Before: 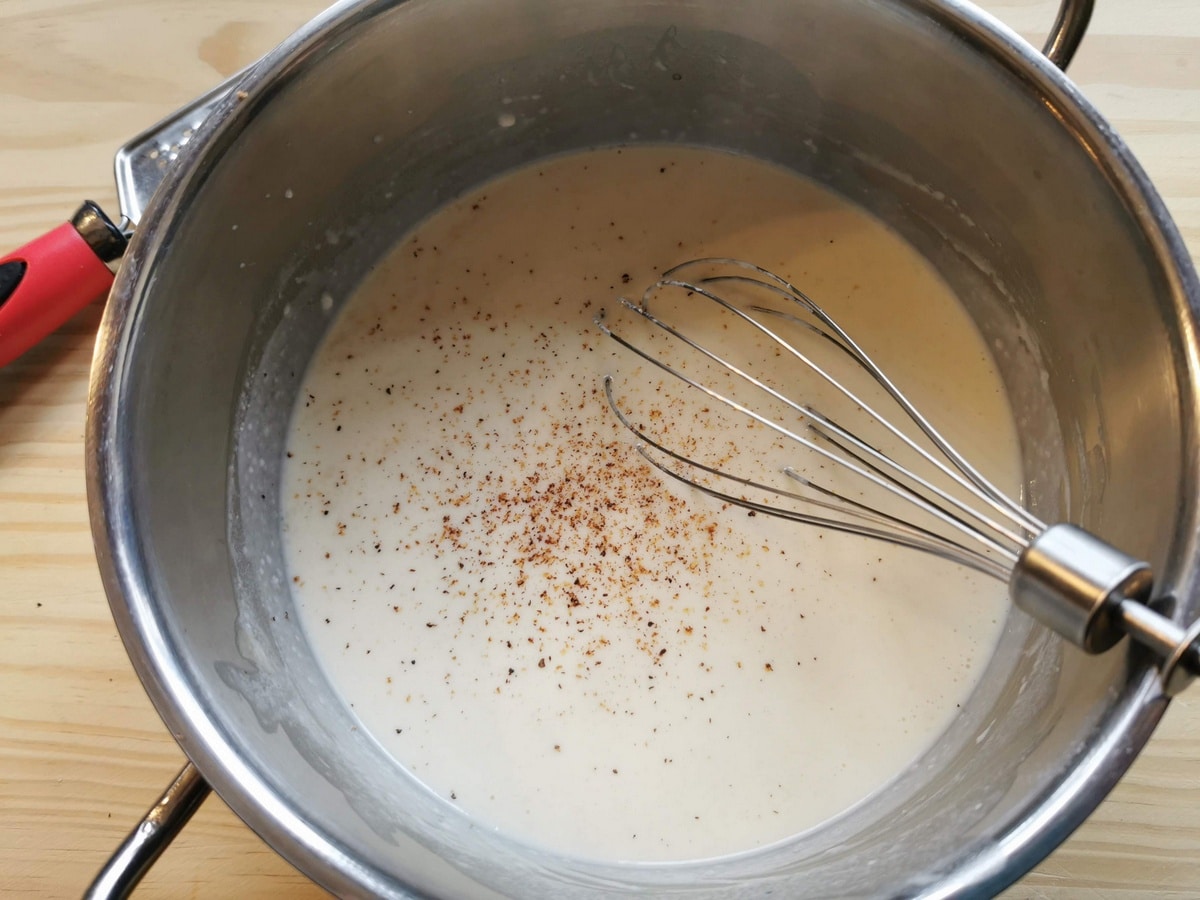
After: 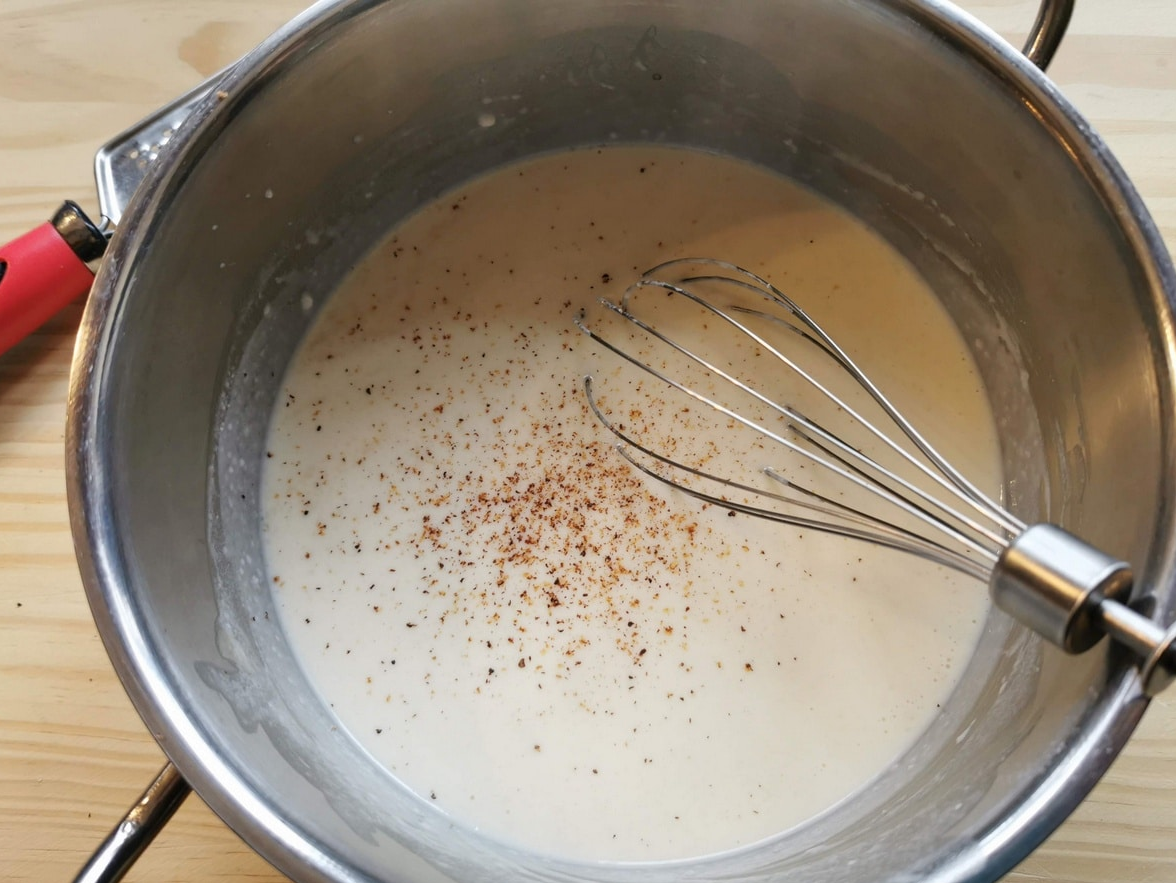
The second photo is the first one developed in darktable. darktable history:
crop: left 1.709%, right 0.286%, bottom 1.813%
